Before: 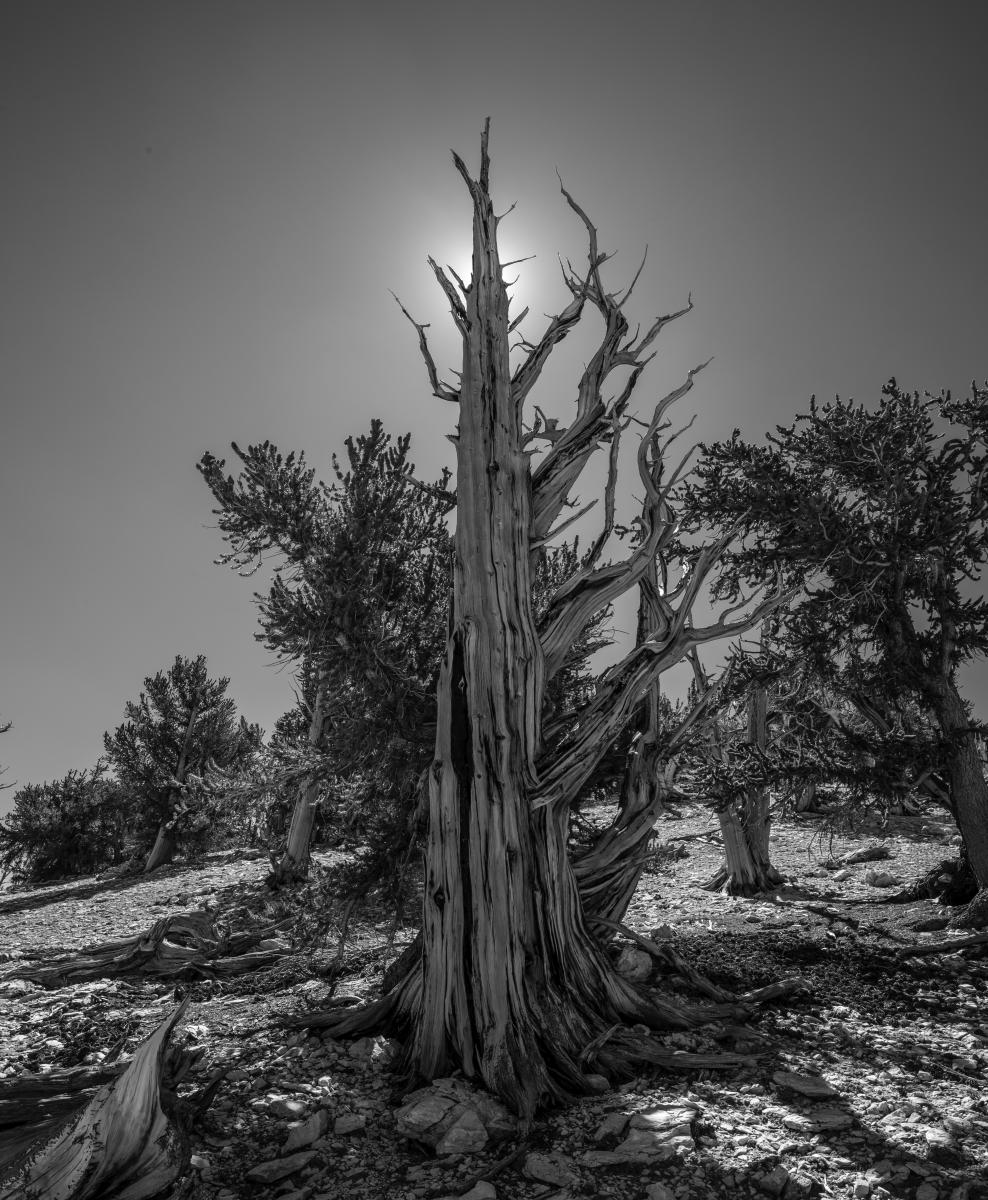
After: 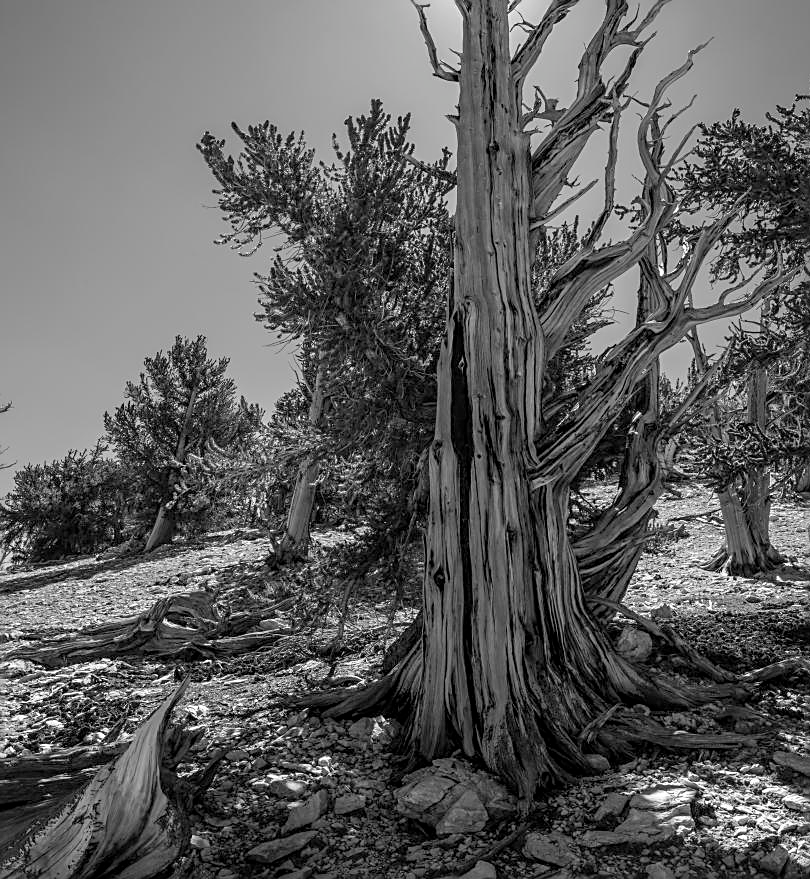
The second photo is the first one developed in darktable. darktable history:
sharpen: on, module defaults
crop: top 26.737%, right 17.954%
